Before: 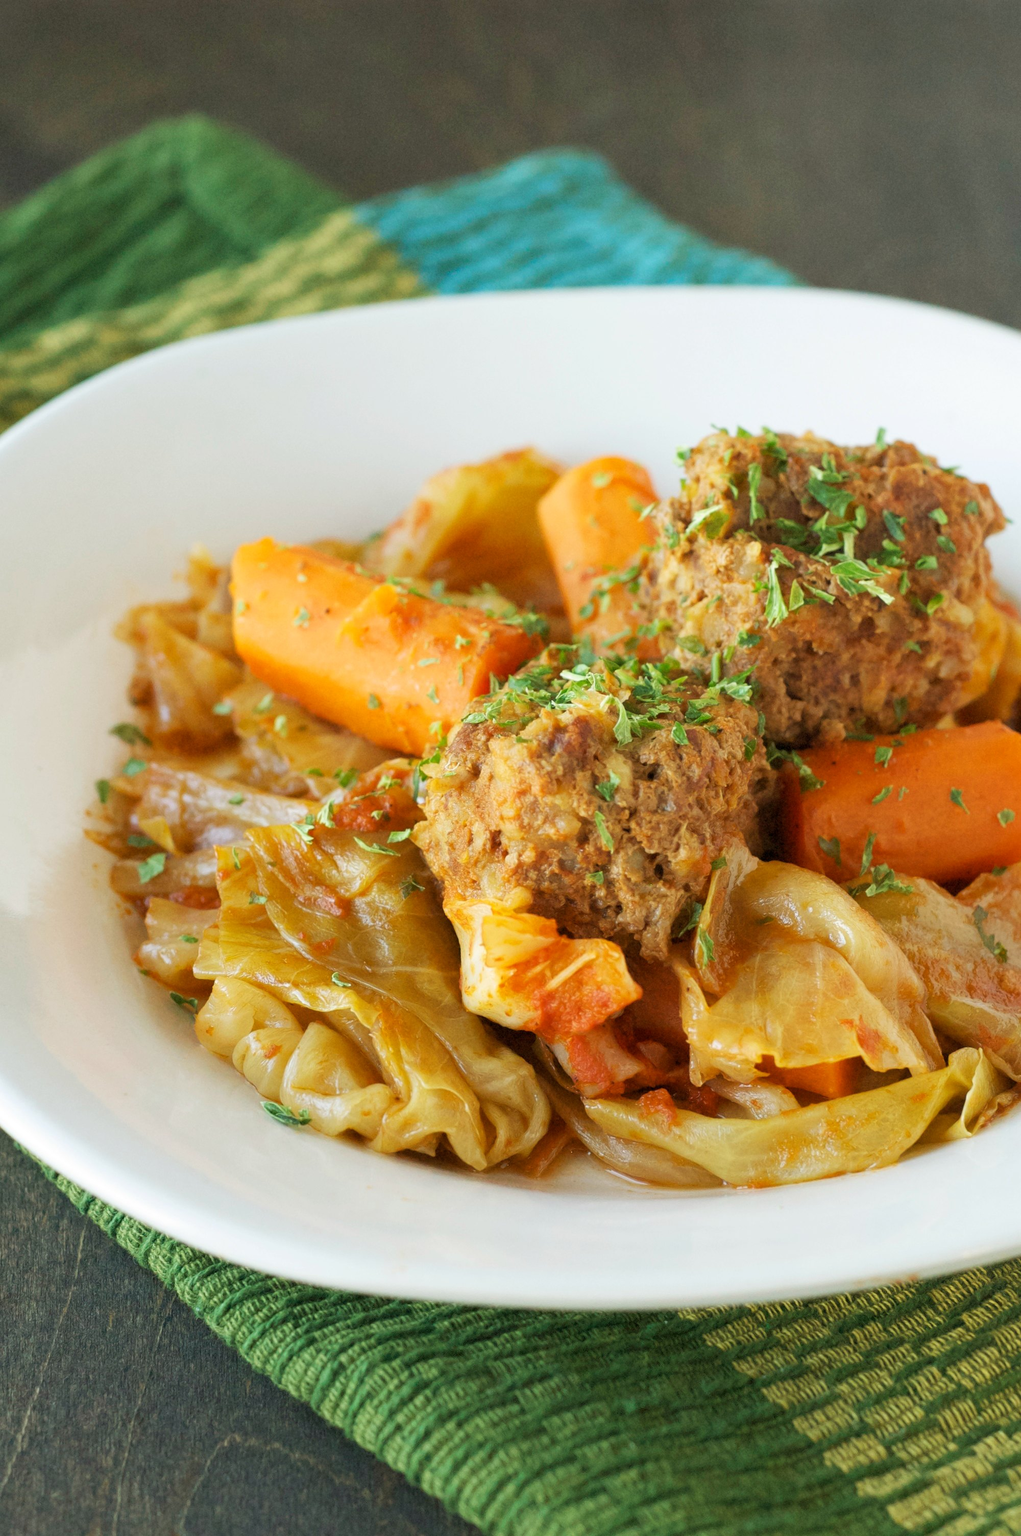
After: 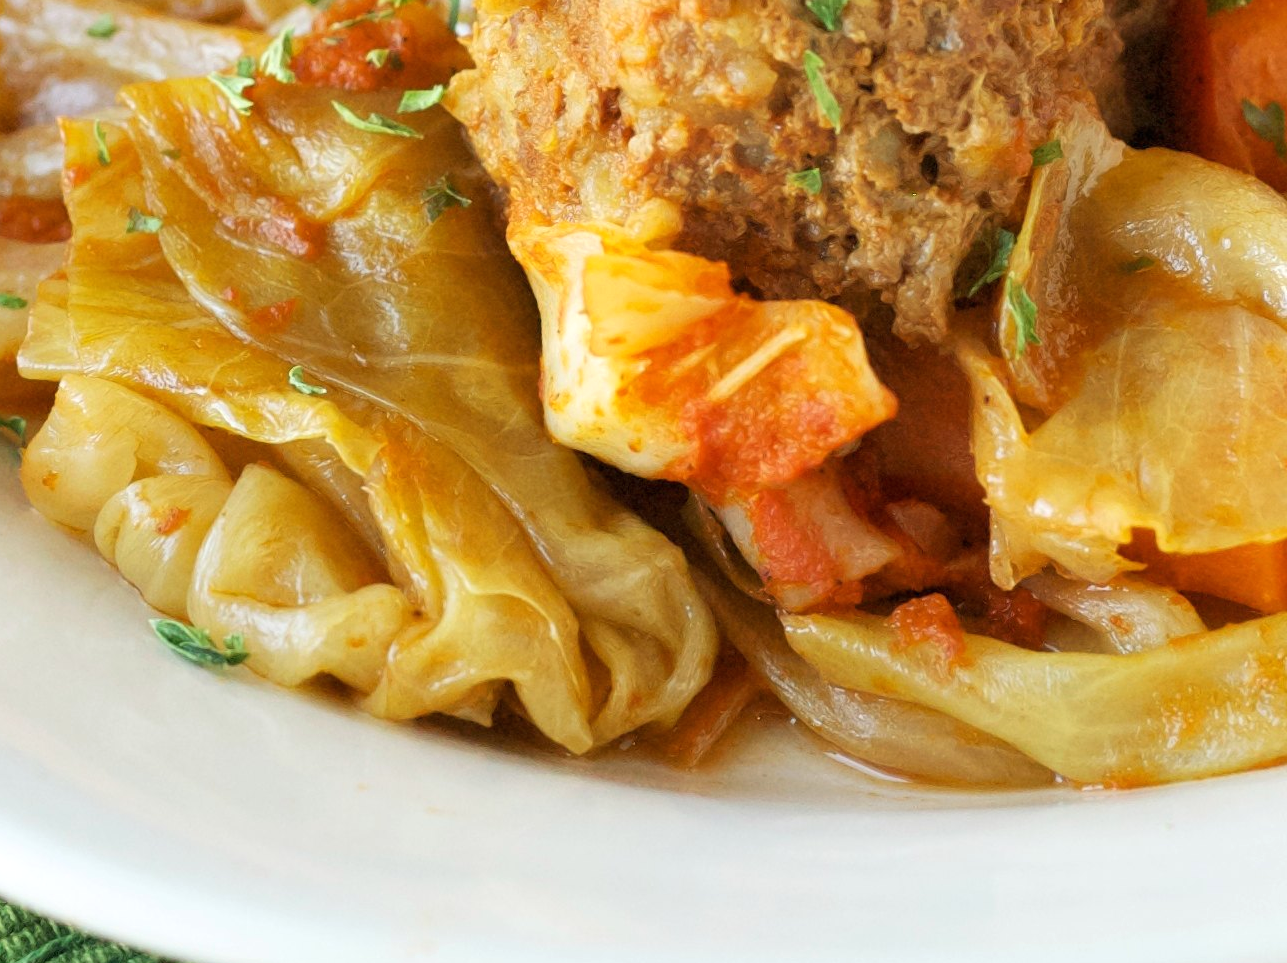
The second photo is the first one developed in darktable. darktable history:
exposure: black level correction 0, exposure 1.45 EV, compensate exposure bias true, compensate highlight preservation false
crop: left 18.091%, top 51.13%, right 17.525%, bottom 16.85%
